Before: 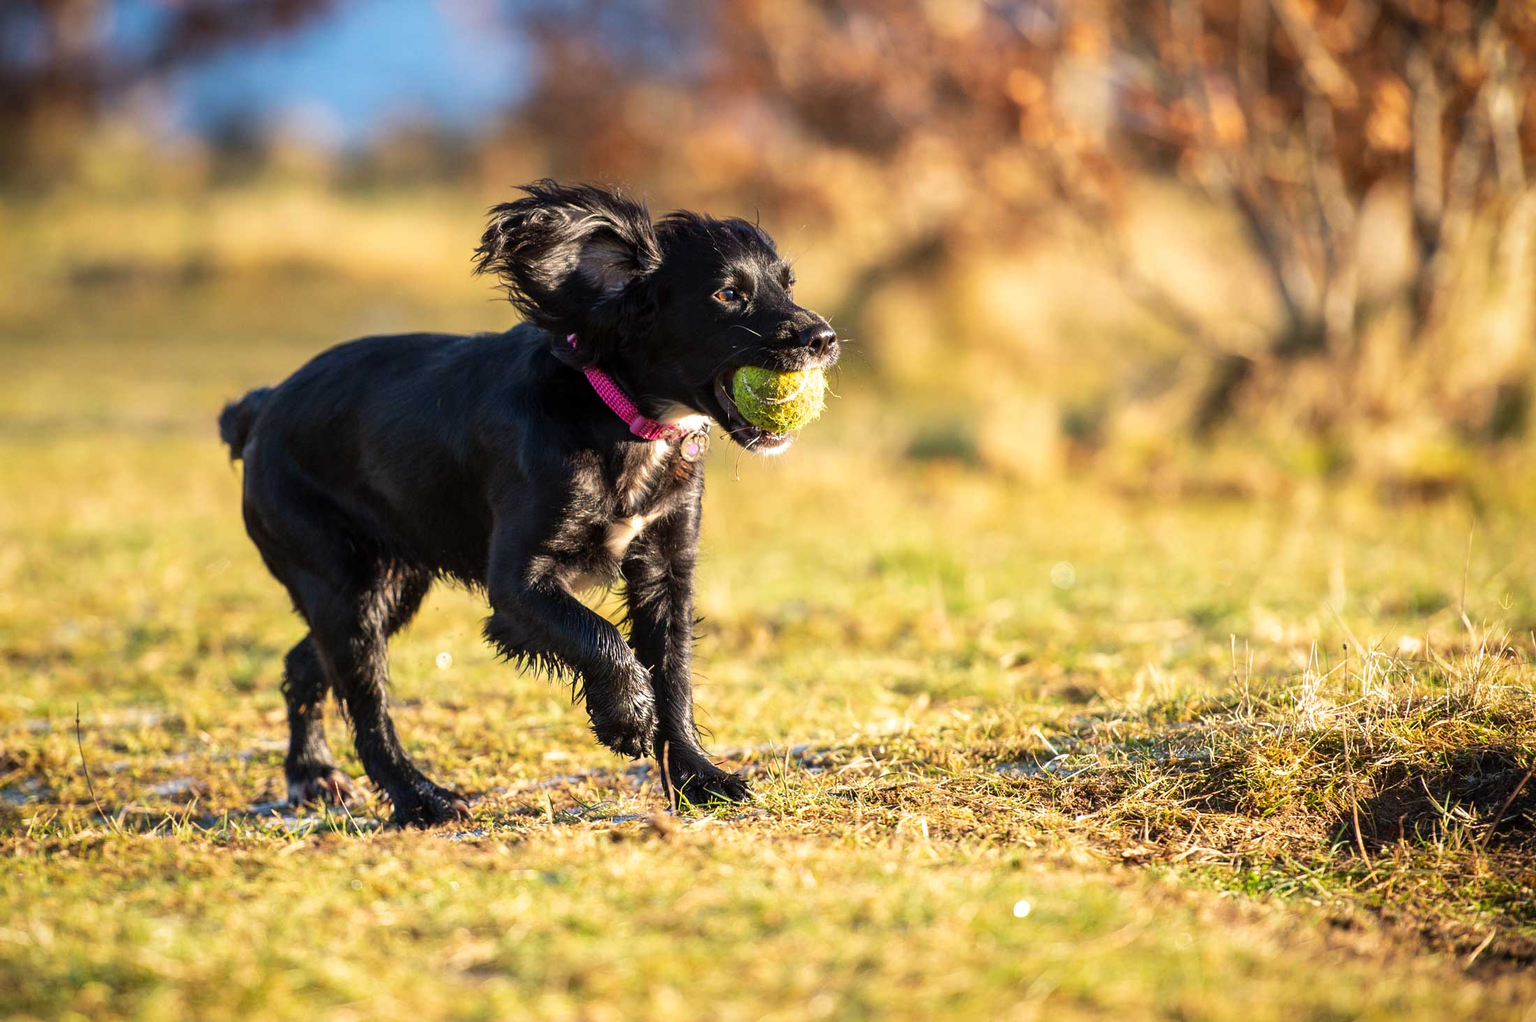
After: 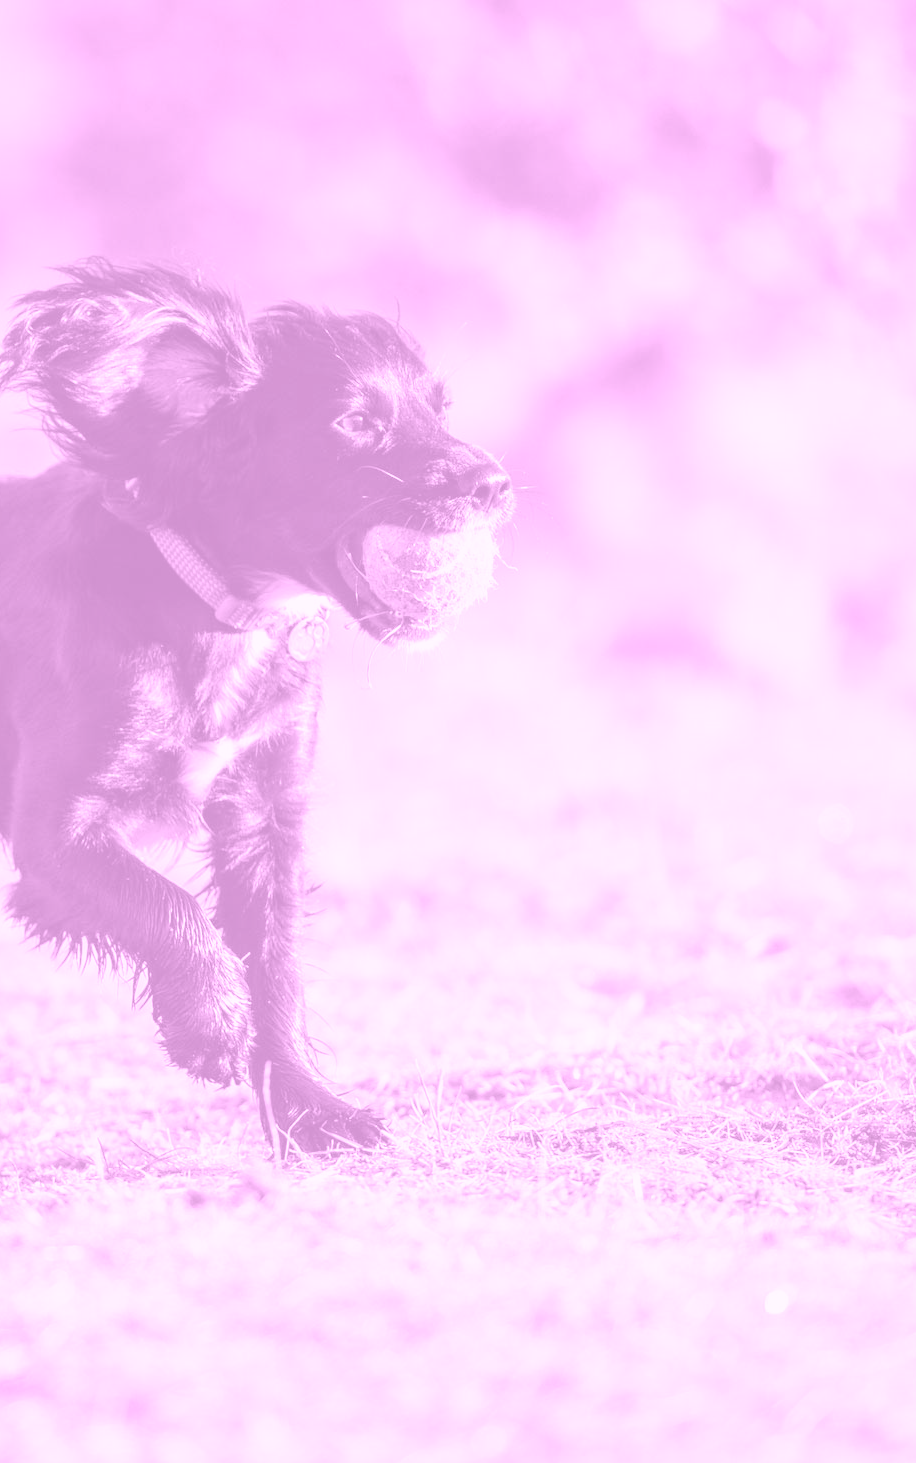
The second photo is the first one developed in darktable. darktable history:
crop: left 31.229%, right 27.105%
exposure: black level correction 0, exposure 0.7 EV, compensate highlight preservation false
colorize: hue 331.2°, saturation 75%, source mix 30.28%, lightness 70.52%, version 1
